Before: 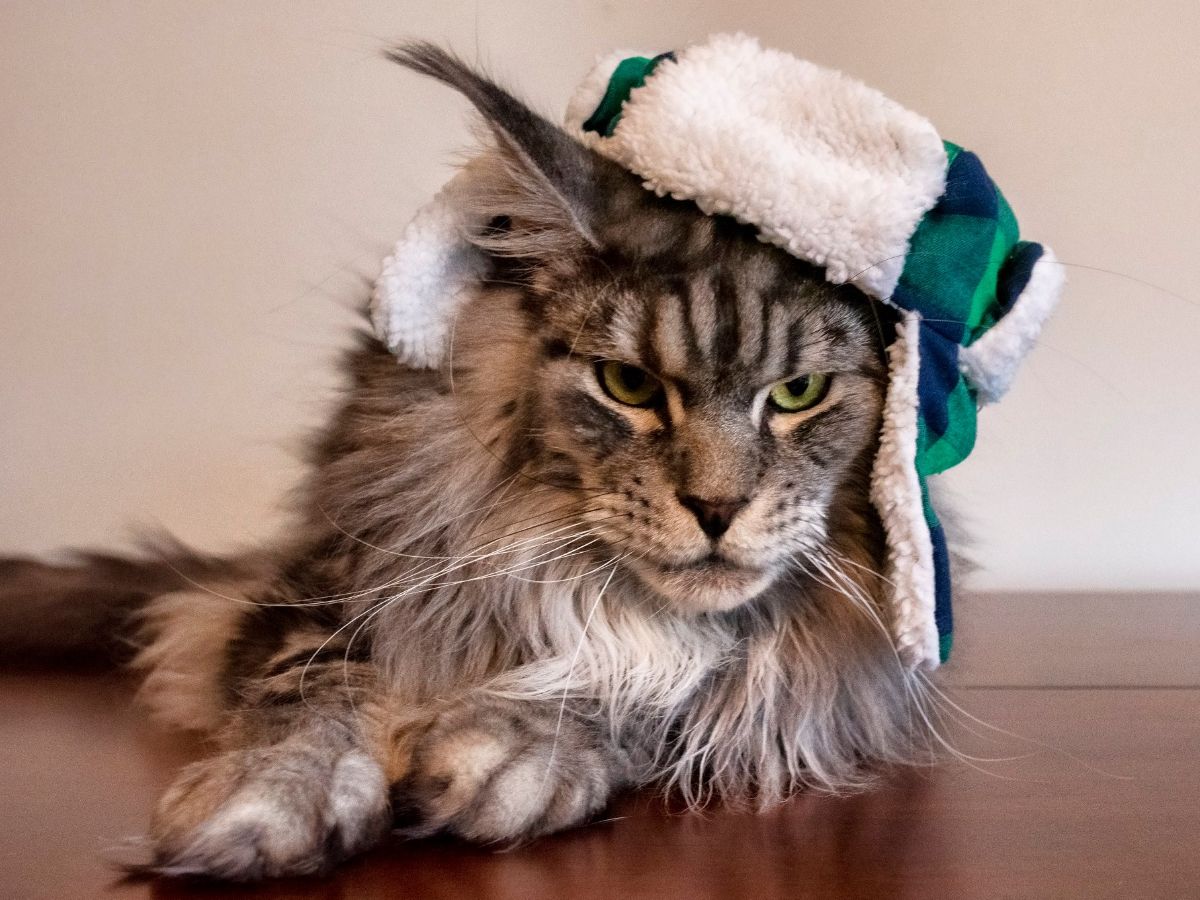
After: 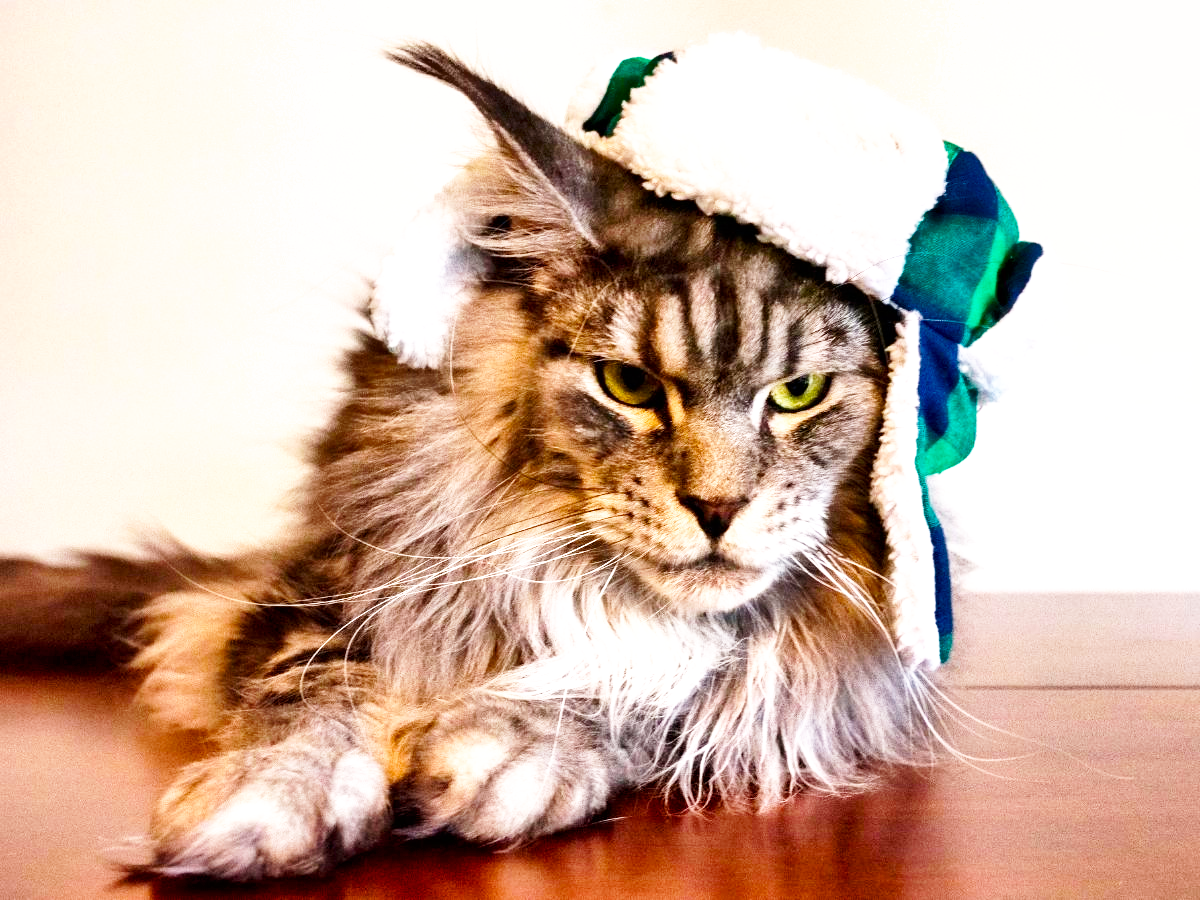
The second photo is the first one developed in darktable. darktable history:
exposure: black level correction 0, exposure 0.499 EV, compensate highlight preservation false
base curve: curves: ch0 [(0, 0) (0.005, 0.002) (0.15, 0.3) (0.4, 0.7) (0.75, 0.95) (1, 1)], preserve colors none
color balance rgb: perceptual saturation grading › global saturation 31.101%, perceptual brilliance grading › global brilliance 11.252%, global vibrance 9.635%
shadows and highlights: soften with gaussian
color correction: highlights b* 0.041, saturation 0.985
